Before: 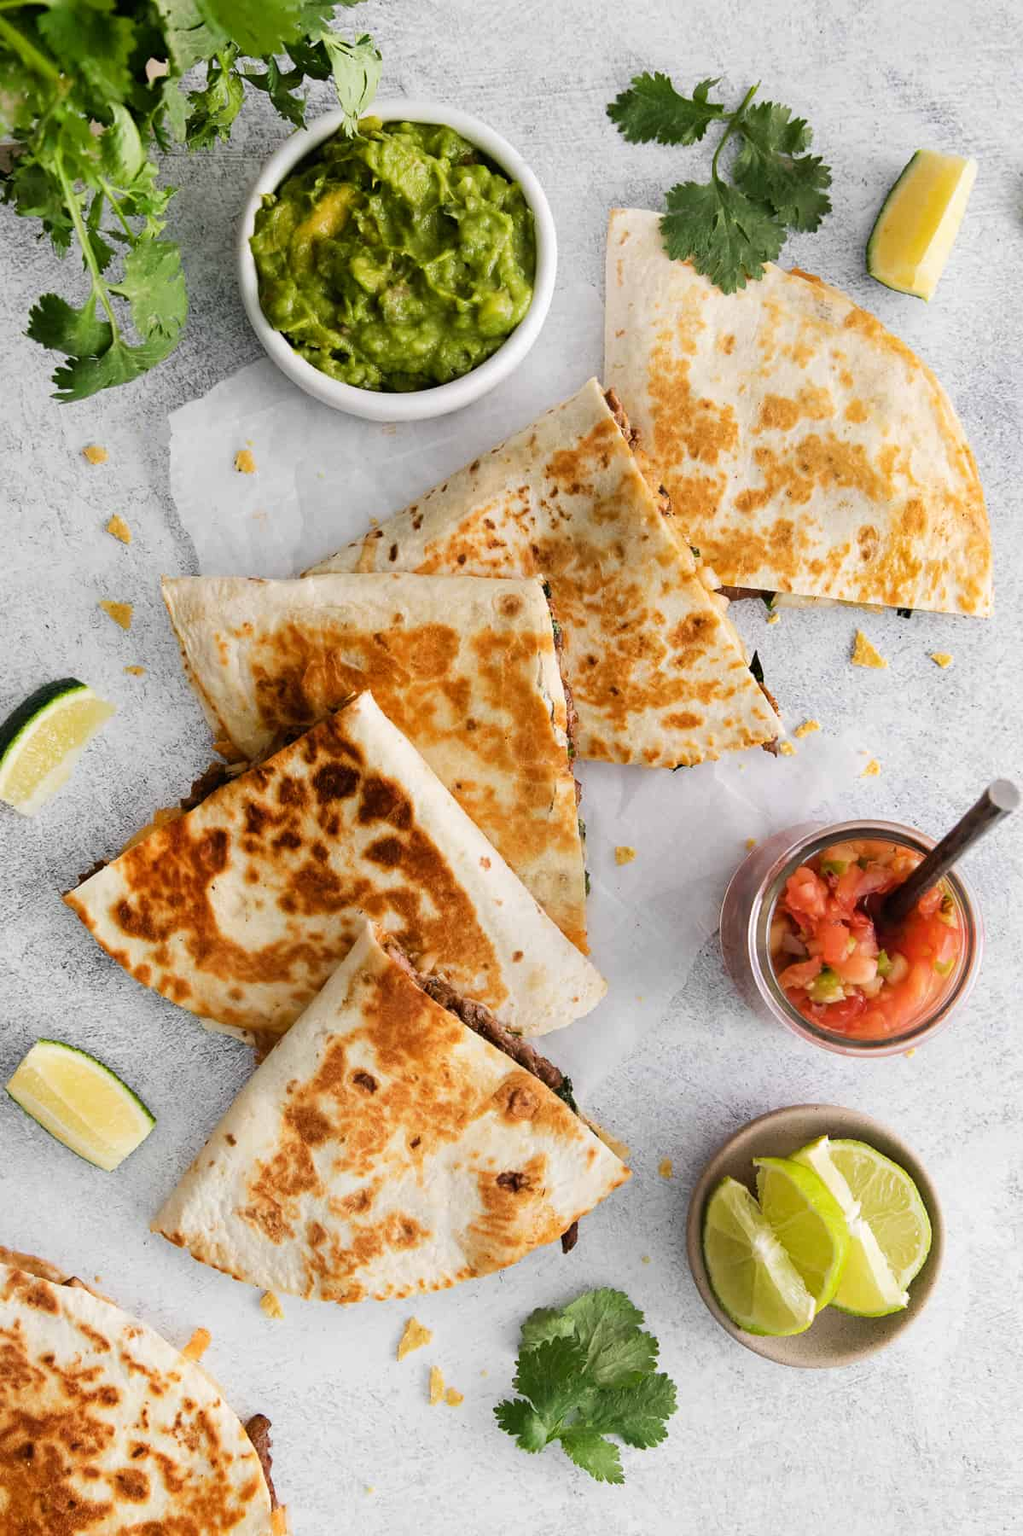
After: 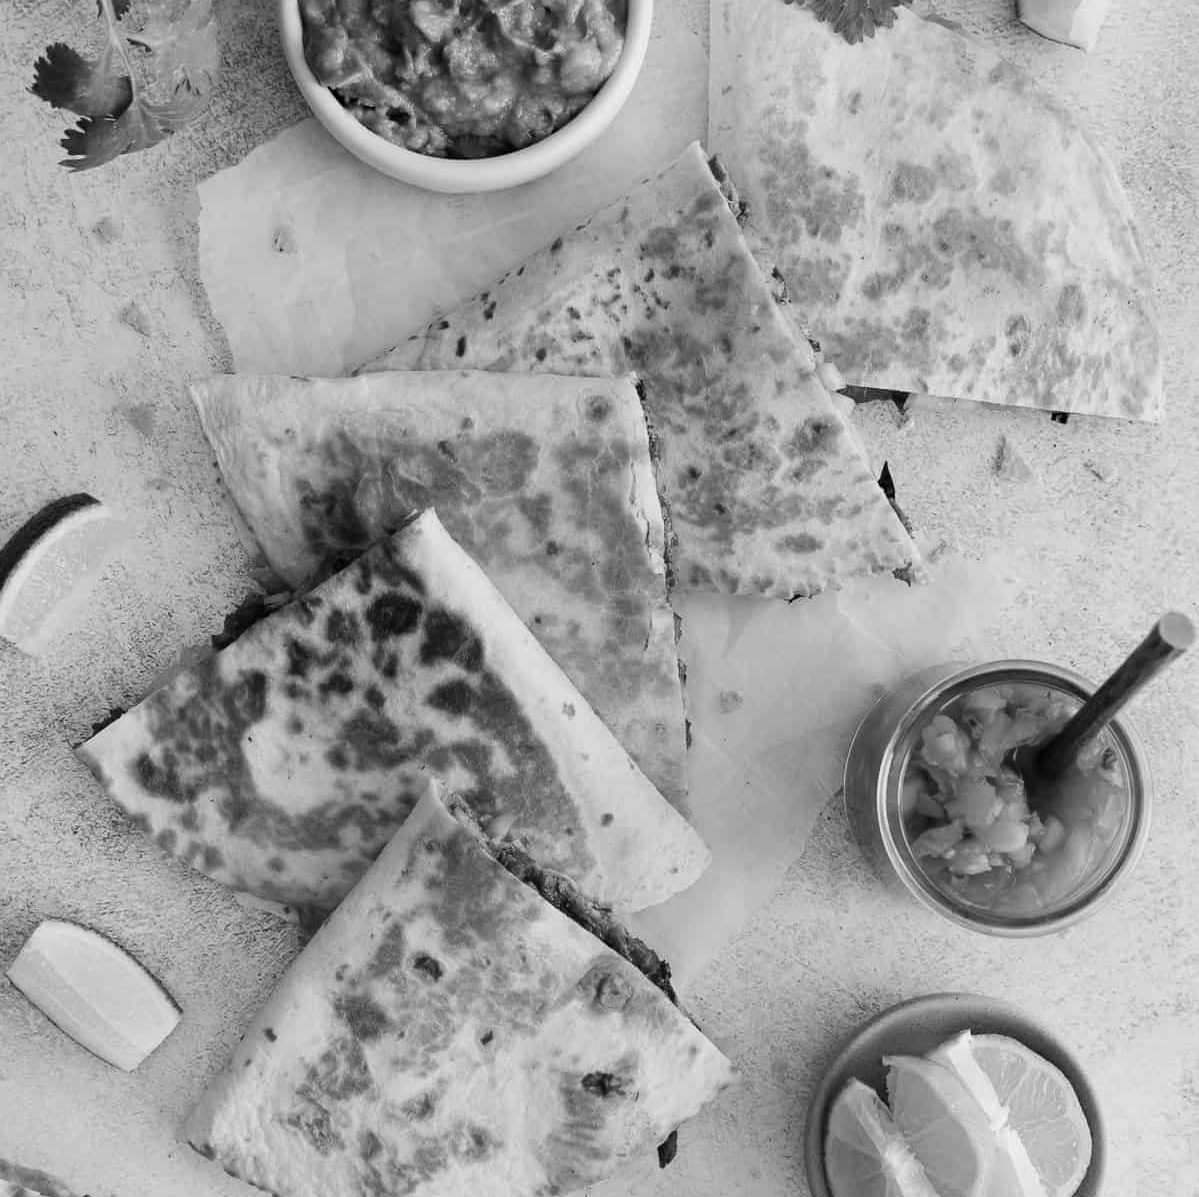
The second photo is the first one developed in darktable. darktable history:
tone equalizer: -8 EV -0.55 EV
monochrome: a -92.57, b 58.91
crop: top 16.727%, bottom 16.727%
